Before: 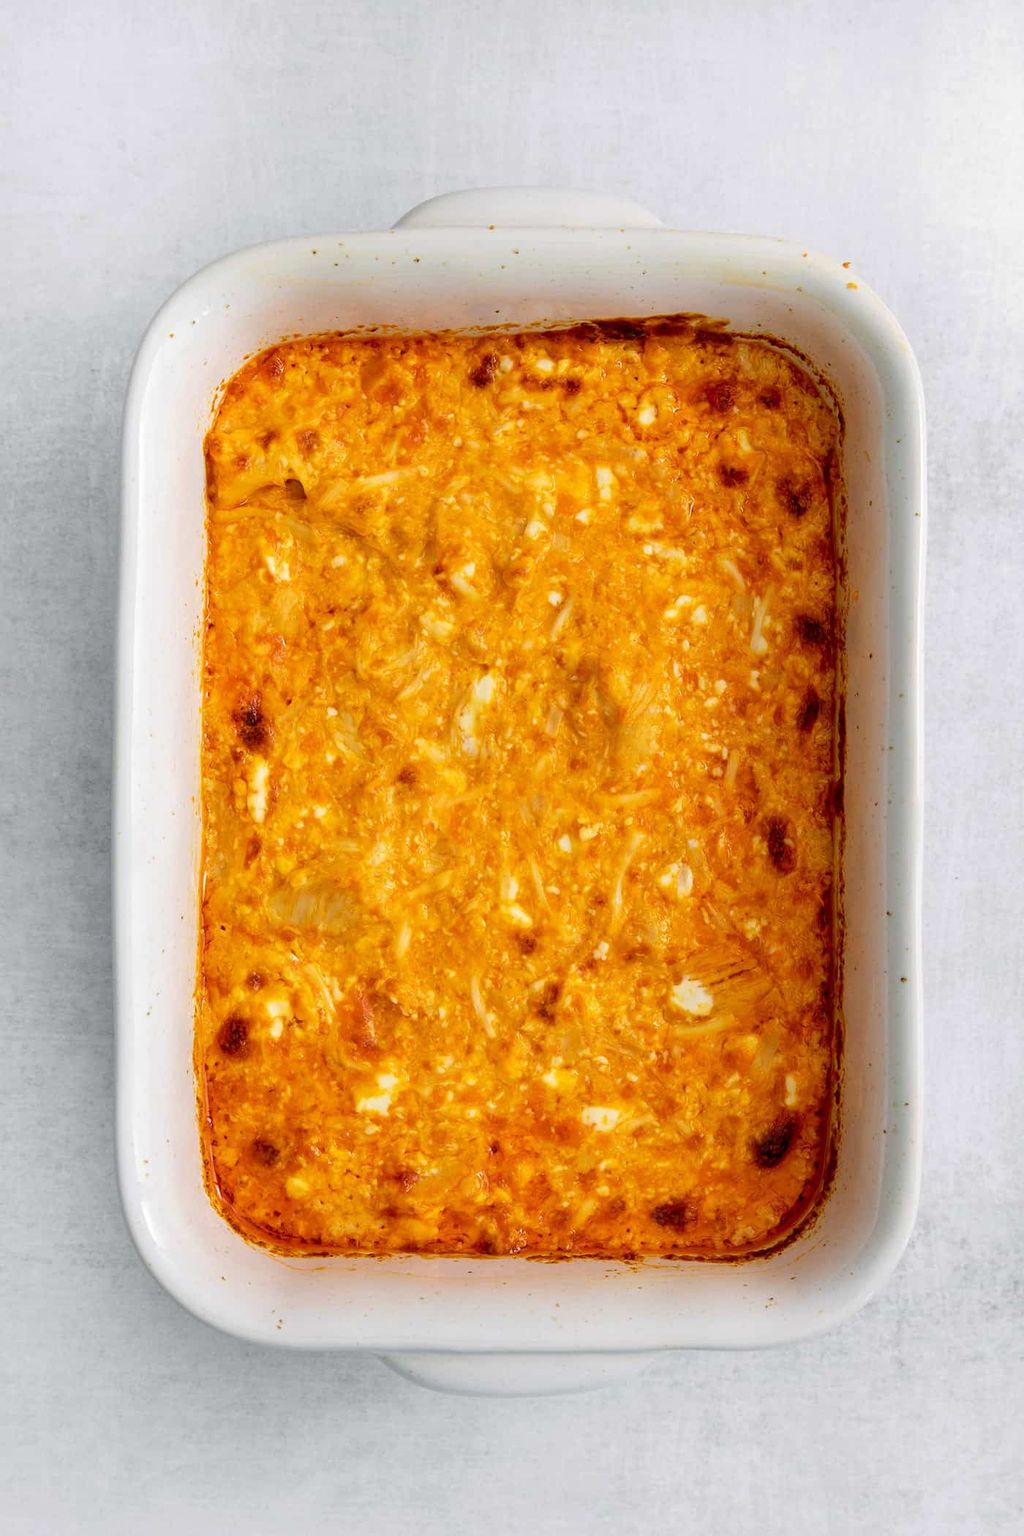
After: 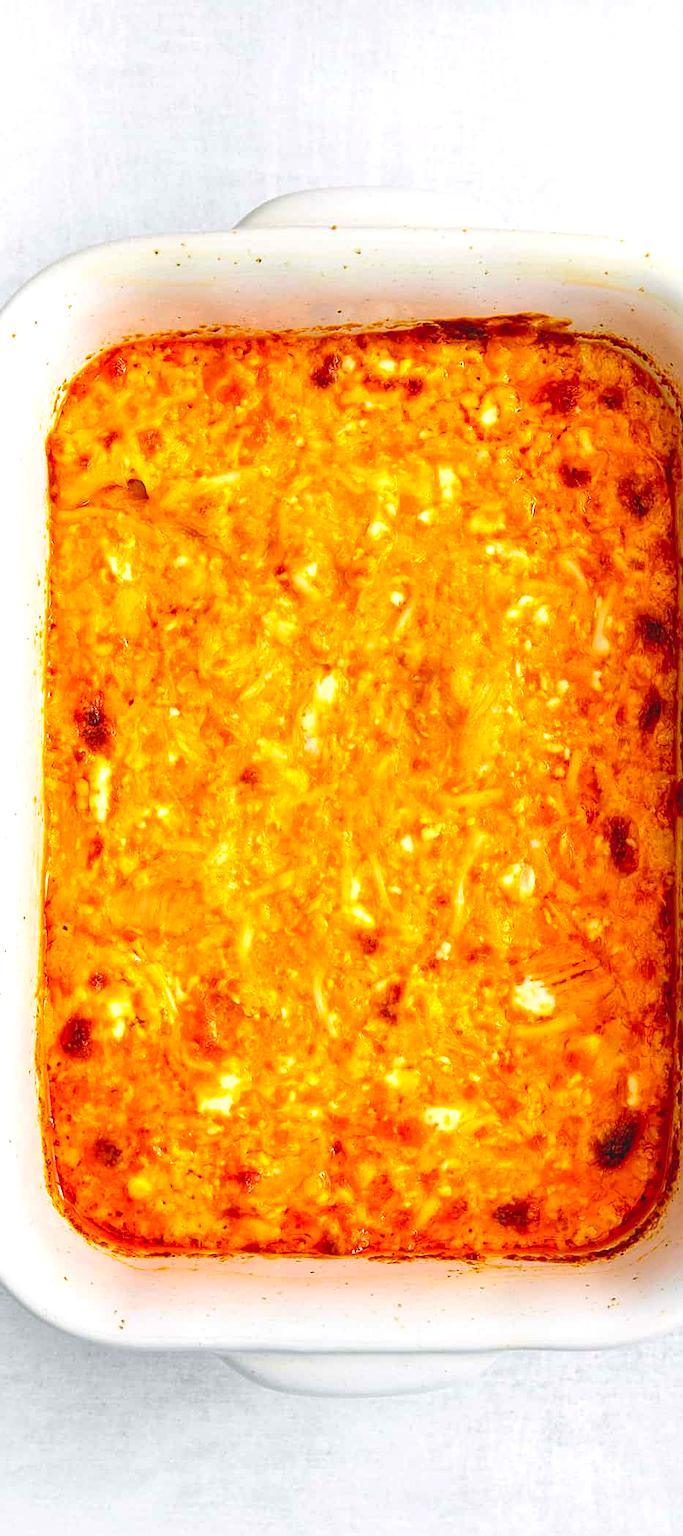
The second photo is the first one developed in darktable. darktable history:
contrast brightness saturation: contrast -0.19, saturation 0.19
crop and rotate: left 15.446%, right 17.836%
local contrast: mode bilateral grid, contrast 20, coarseness 50, detail 120%, midtone range 0.2
exposure: black level correction -0.001, exposure 0.9 EV, compensate exposure bias true, compensate highlight preservation false
sharpen: on, module defaults
